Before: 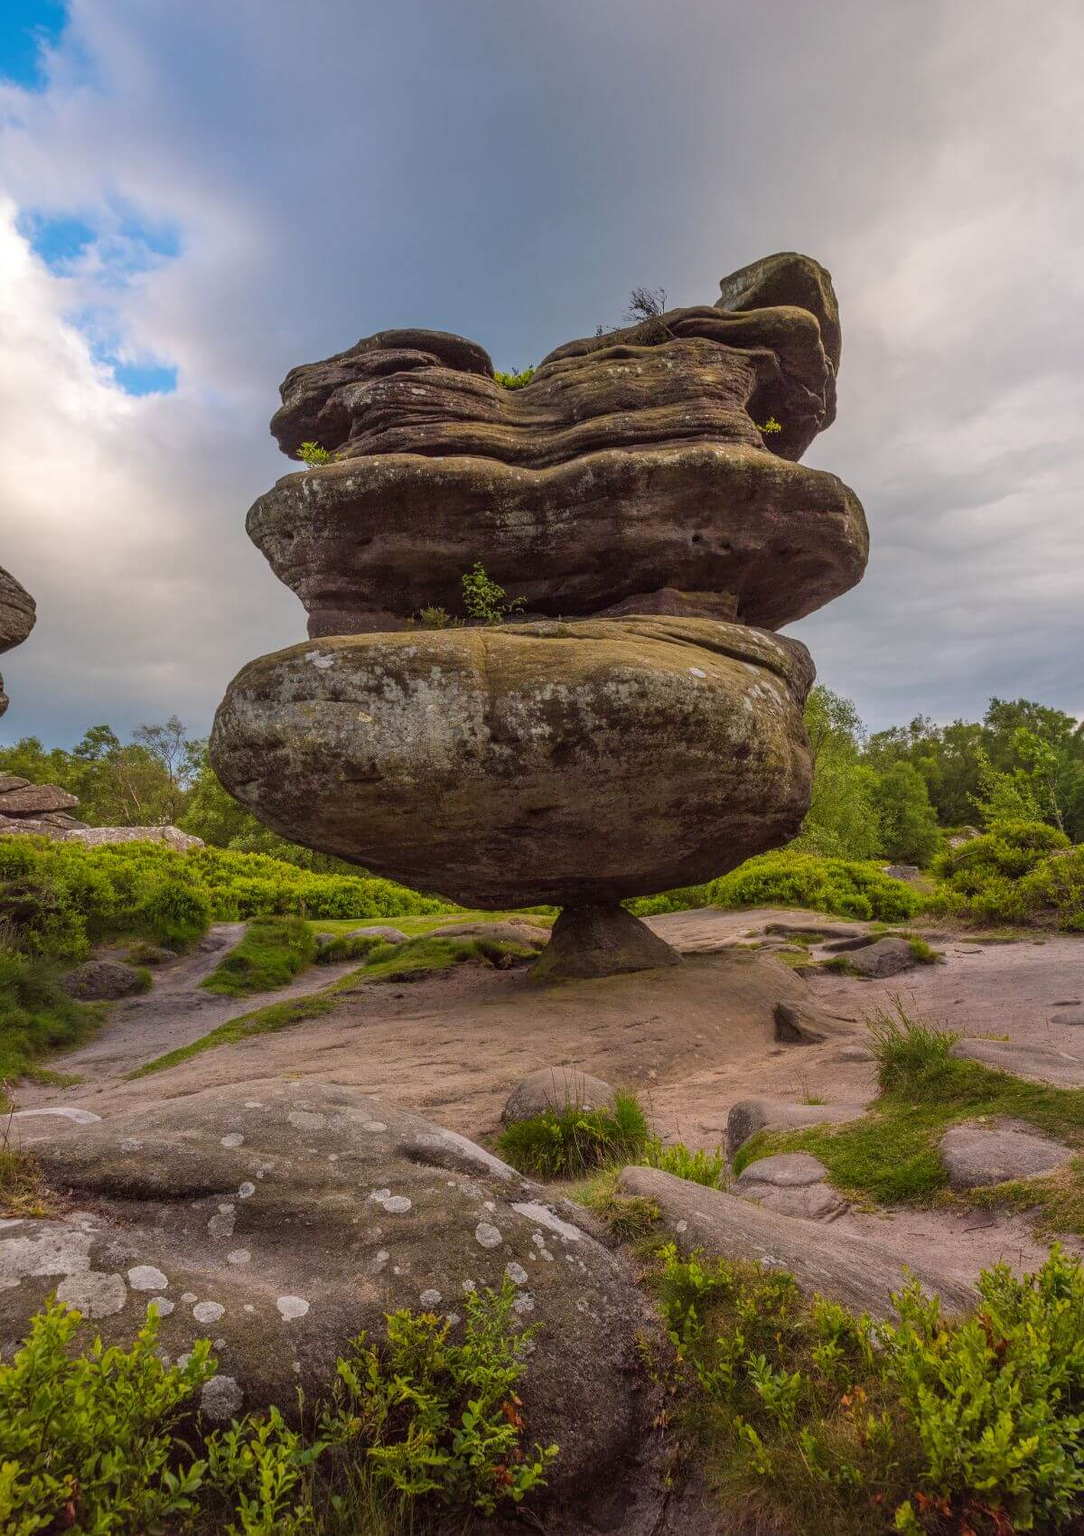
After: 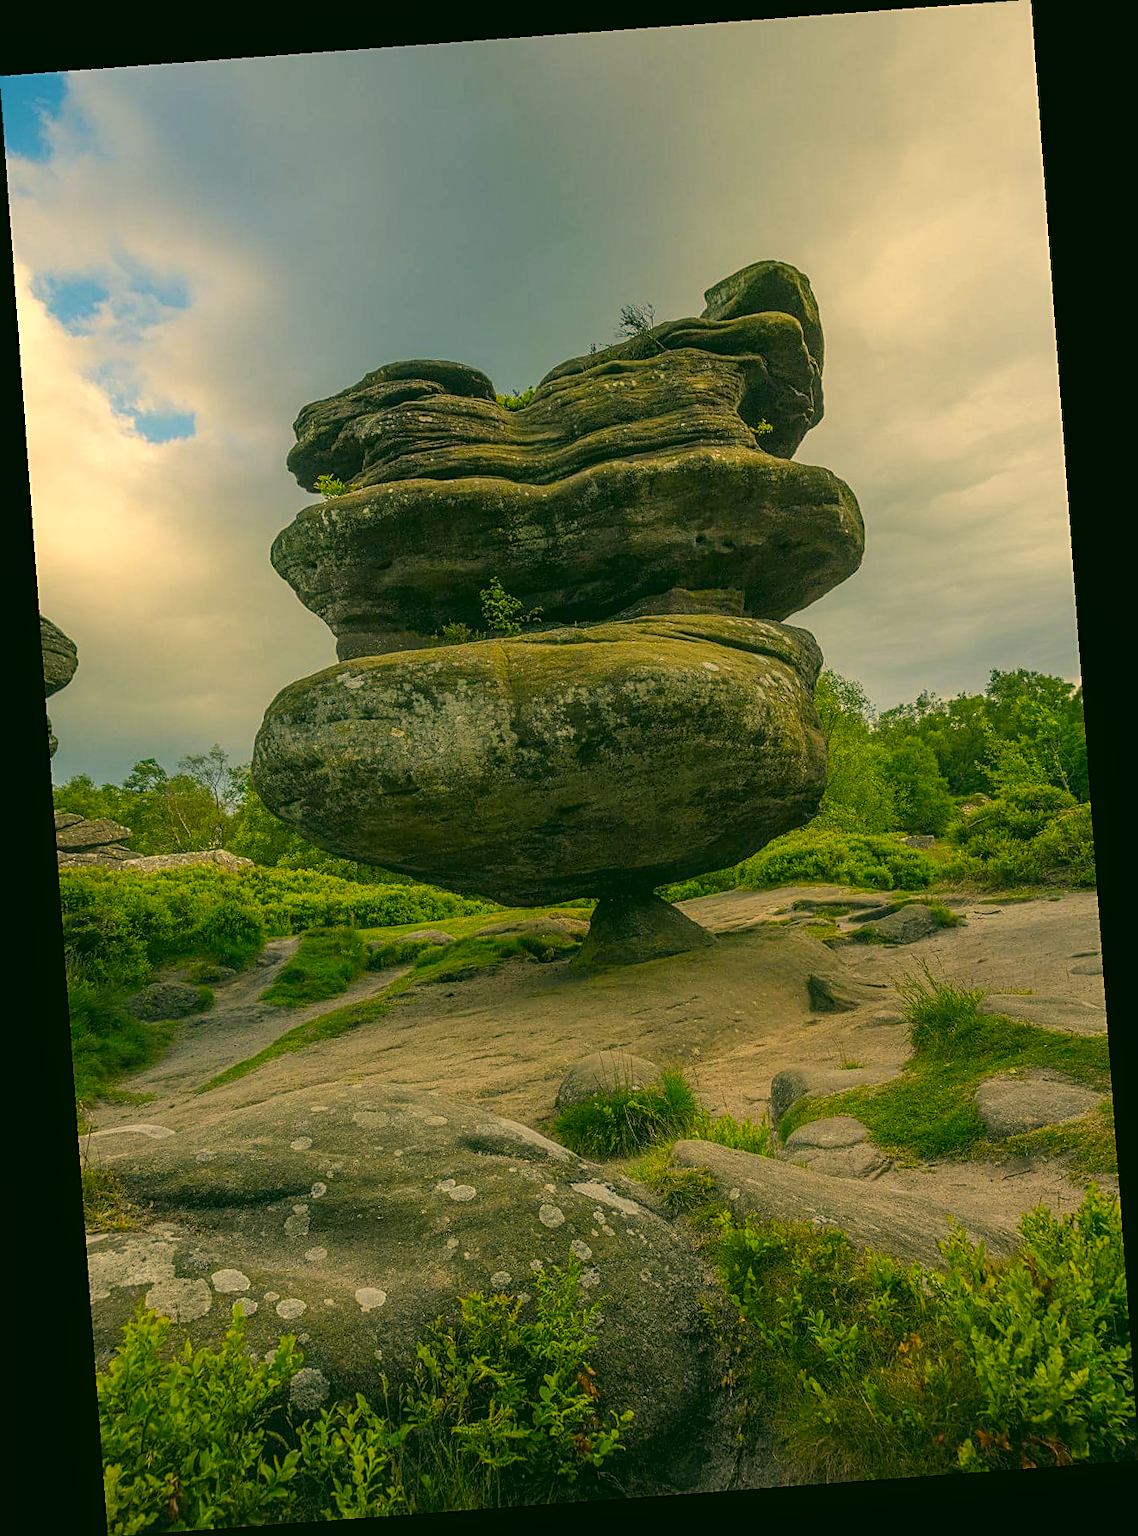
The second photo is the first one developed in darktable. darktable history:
contrast equalizer: y [[0.5, 0.488, 0.462, 0.461, 0.491, 0.5], [0.5 ×6], [0.5 ×6], [0 ×6], [0 ×6]]
rotate and perspective: rotation -4.25°, automatic cropping off
sharpen: on, module defaults
color correction: highlights a* 5.62, highlights b* 33.57, shadows a* -25.86, shadows b* 4.02
